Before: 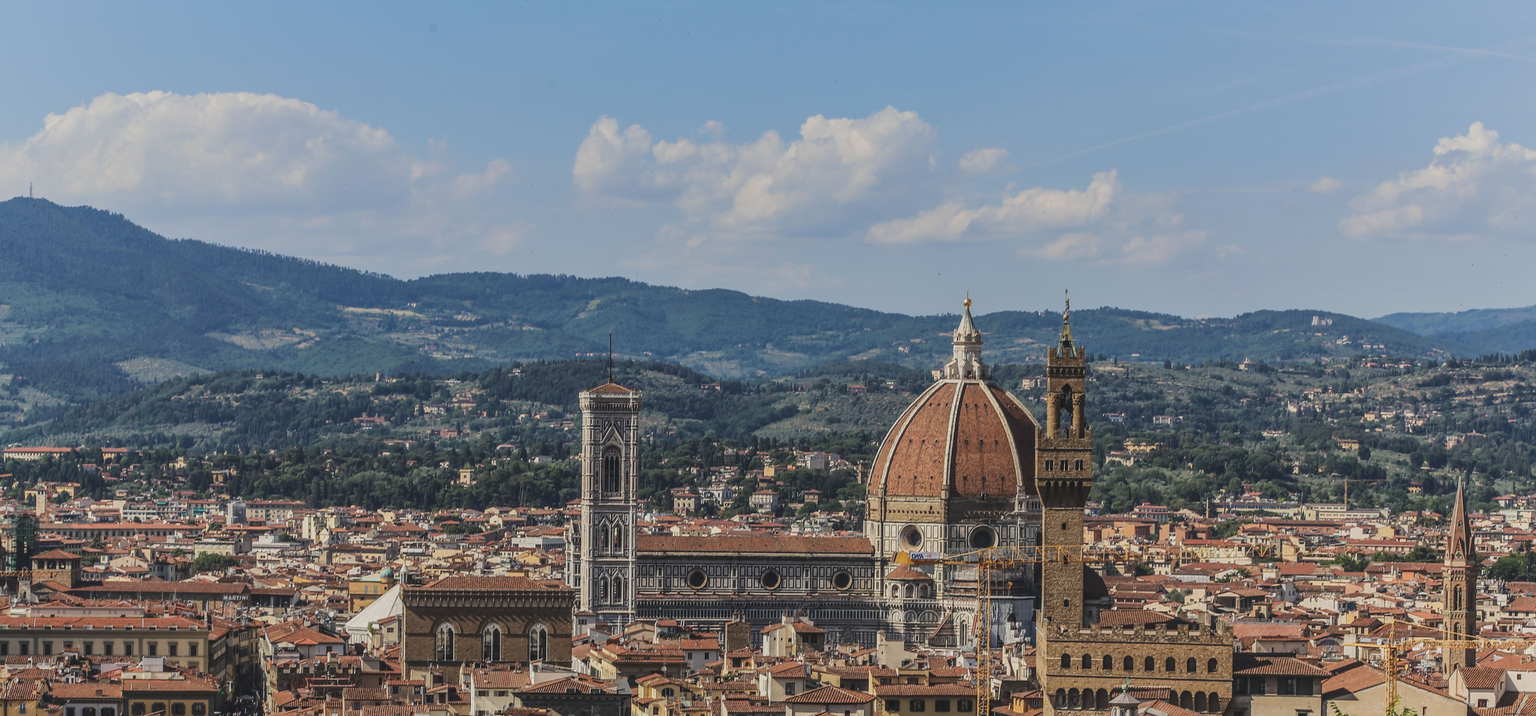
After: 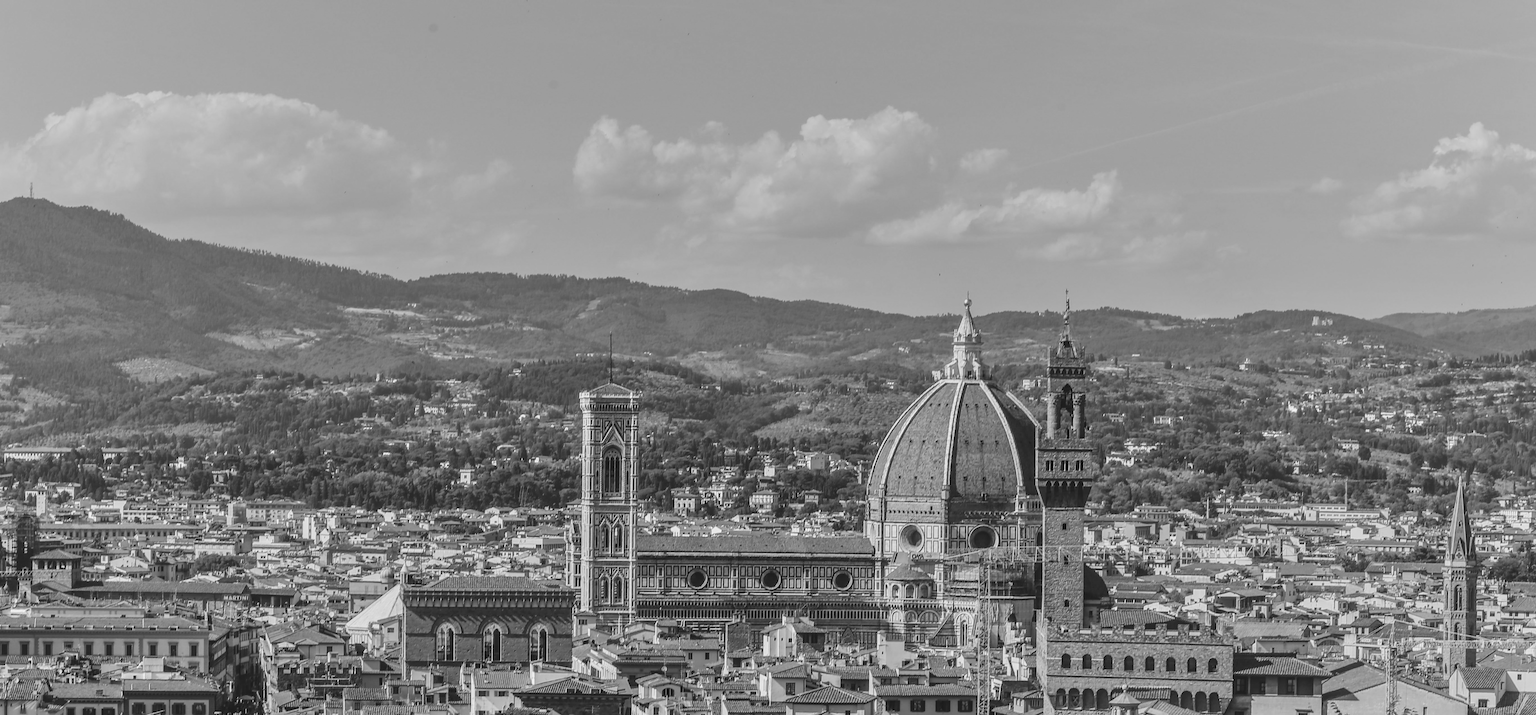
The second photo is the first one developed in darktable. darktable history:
monochrome: on, module defaults
tone equalizer: -8 EV 0.001 EV, -7 EV -0.004 EV, -6 EV 0.009 EV, -5 EV 0.032 EV, -4 EV 0.276 EV, -3 EV 0.644 EV, -2 EV 0.584 EV, -1 EV 0.187 EV, +0 EV 0.024 EV
